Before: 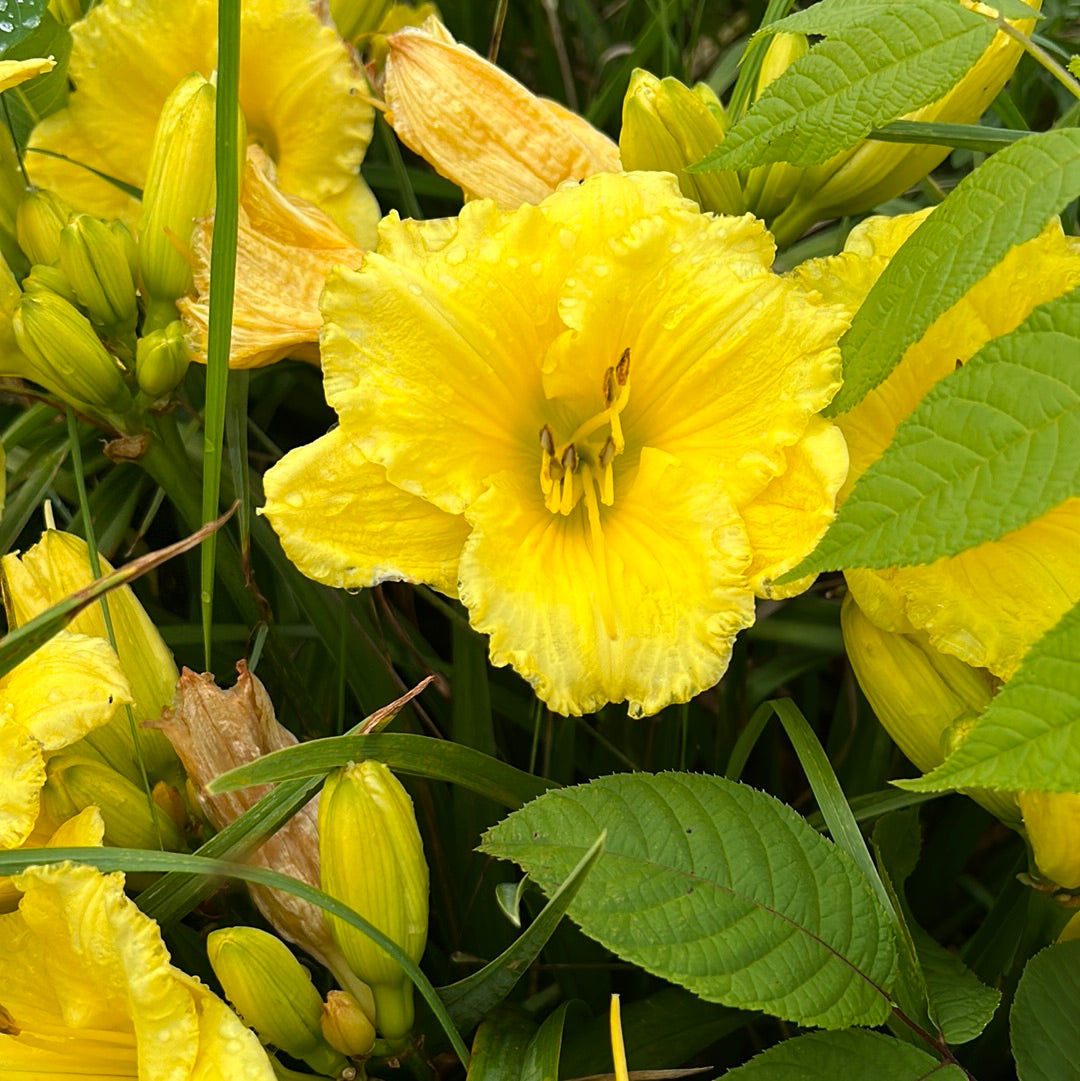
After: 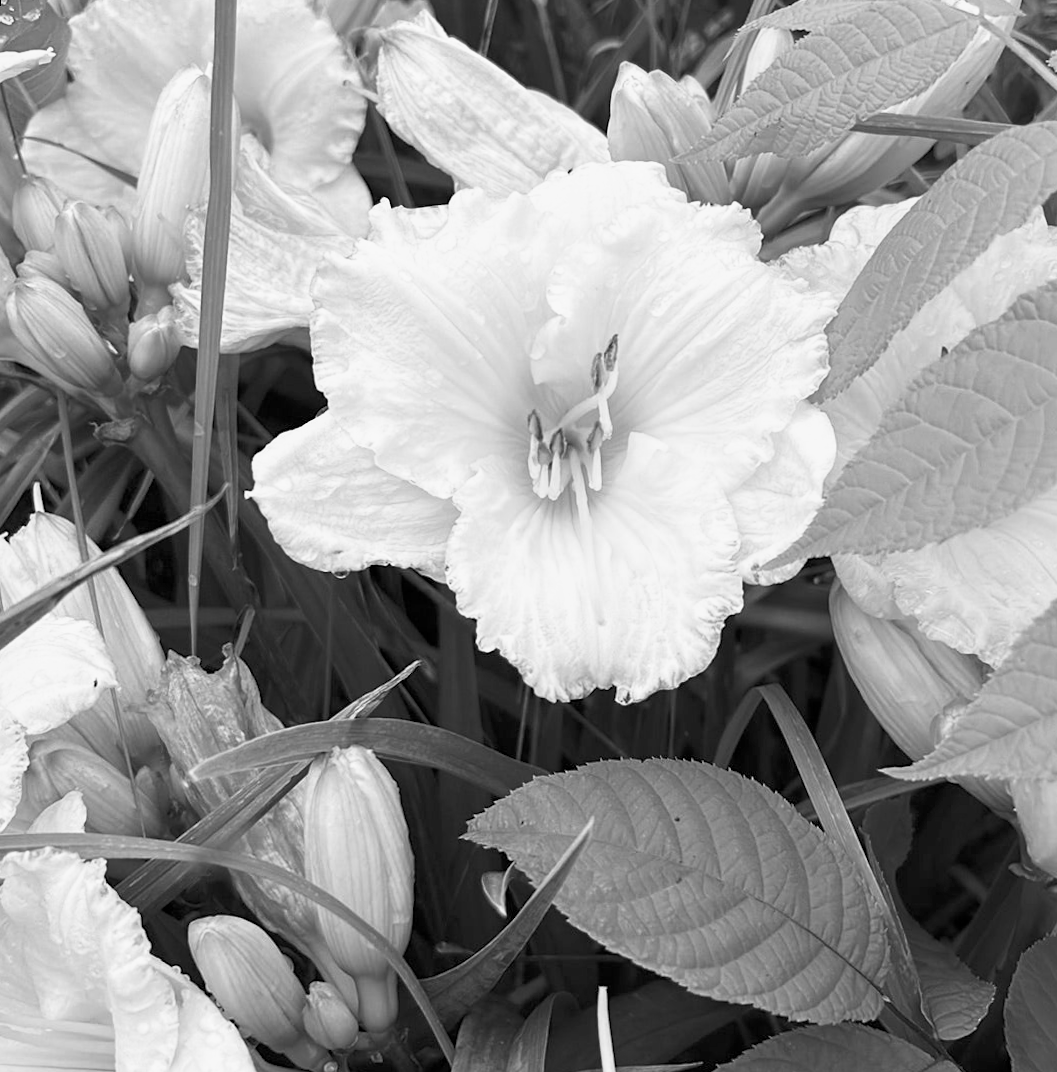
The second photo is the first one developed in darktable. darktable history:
exposure: black level correction 0.001, exposure 0.5 EV, compensate exposure bias true, compensate highlight preservation false
filmic rgb: black relative exposure -9.5 EV, white relative exposure 3.02 EV, hardness 6.12
monochrome: a 32, b 64, size 2.3
rotate and perspective: rotation 0.226°, lens shift (vertical) -0.042, crop left 0.023, crop right 0.982, crop top 0.006, crop bottom 0.994
color calibration: illuminant as shot in camera, x 0.379, y 0.396, temperature 4138.76 K
rgb curve: curves: ch0 [(0, 0) (0.093, 0.159) (0.241, 0.265) (0.414, 0.42) (1, 1)], compensate middle gray true, preserve colors basic power
